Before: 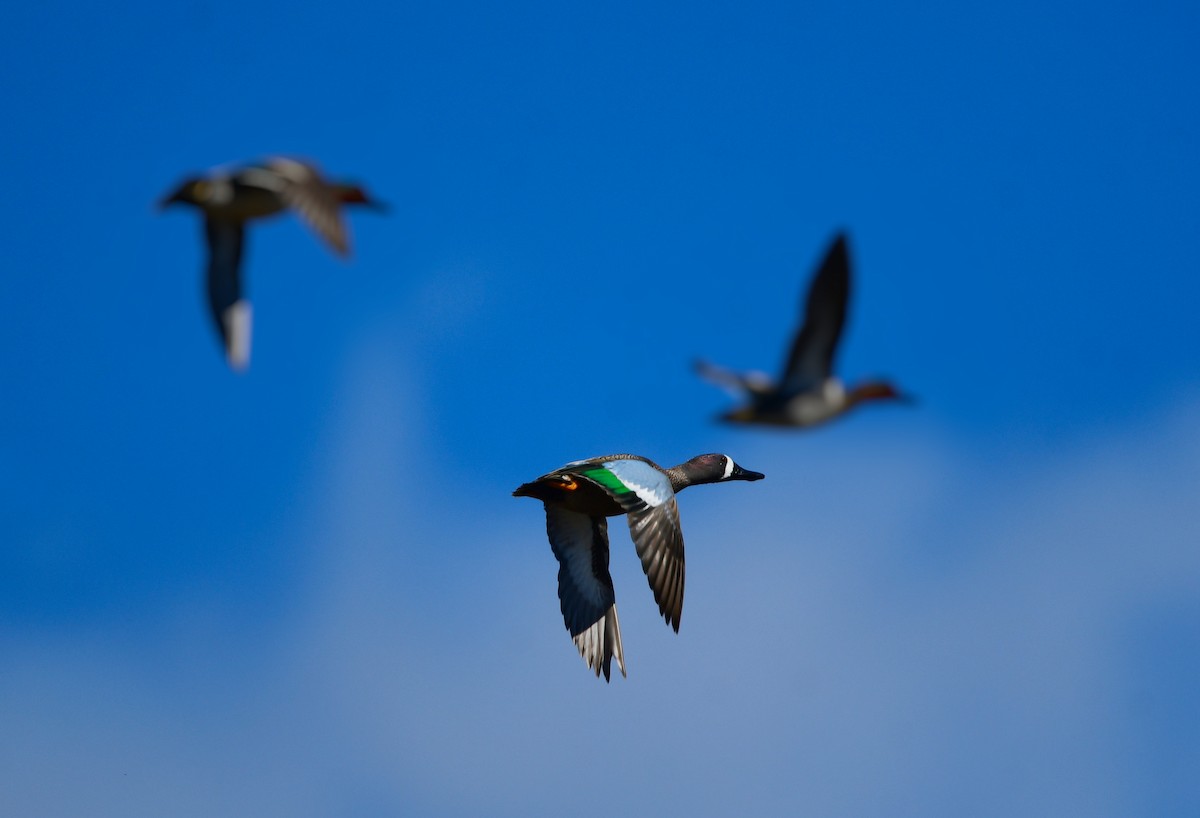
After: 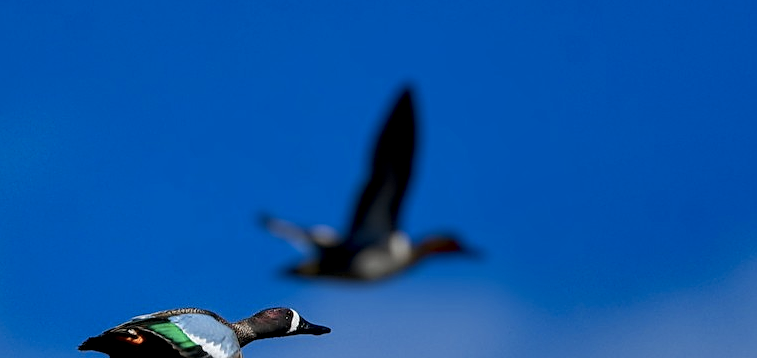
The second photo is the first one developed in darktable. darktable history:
sharpen: on, module defaults
color zones: curves: ch0 [(0, 0.473) (0.001, 0.473) (0.226, 0.548) (0.4, 0.589) (0.525, 0.54) (0.728, 0.403) (0.999, 0.473) (1, 0.473)]; ch1 [(0, 0.619) (0.001, 0.619) (0.234, 0.388) (0.4, 0.372) (0.528, 0.422) (0.732, 0.53) (0.999, 0.619) (1, 0.619)]; ch2 [(0, 0.547) (0.001, 0.547) (0.226, 0.45) (0.4, 0.525) (0.525, 0.585) (0.8, 0.511) (0.999, 0.547) (1, 0.547)]
shadows and highlights: shadows 48.21, highlights -41.02, soften with gaussian
local contrast: detail 142%
crop: left 36.19%, top 17.921%, right 0.673%, bottom 38.3%
